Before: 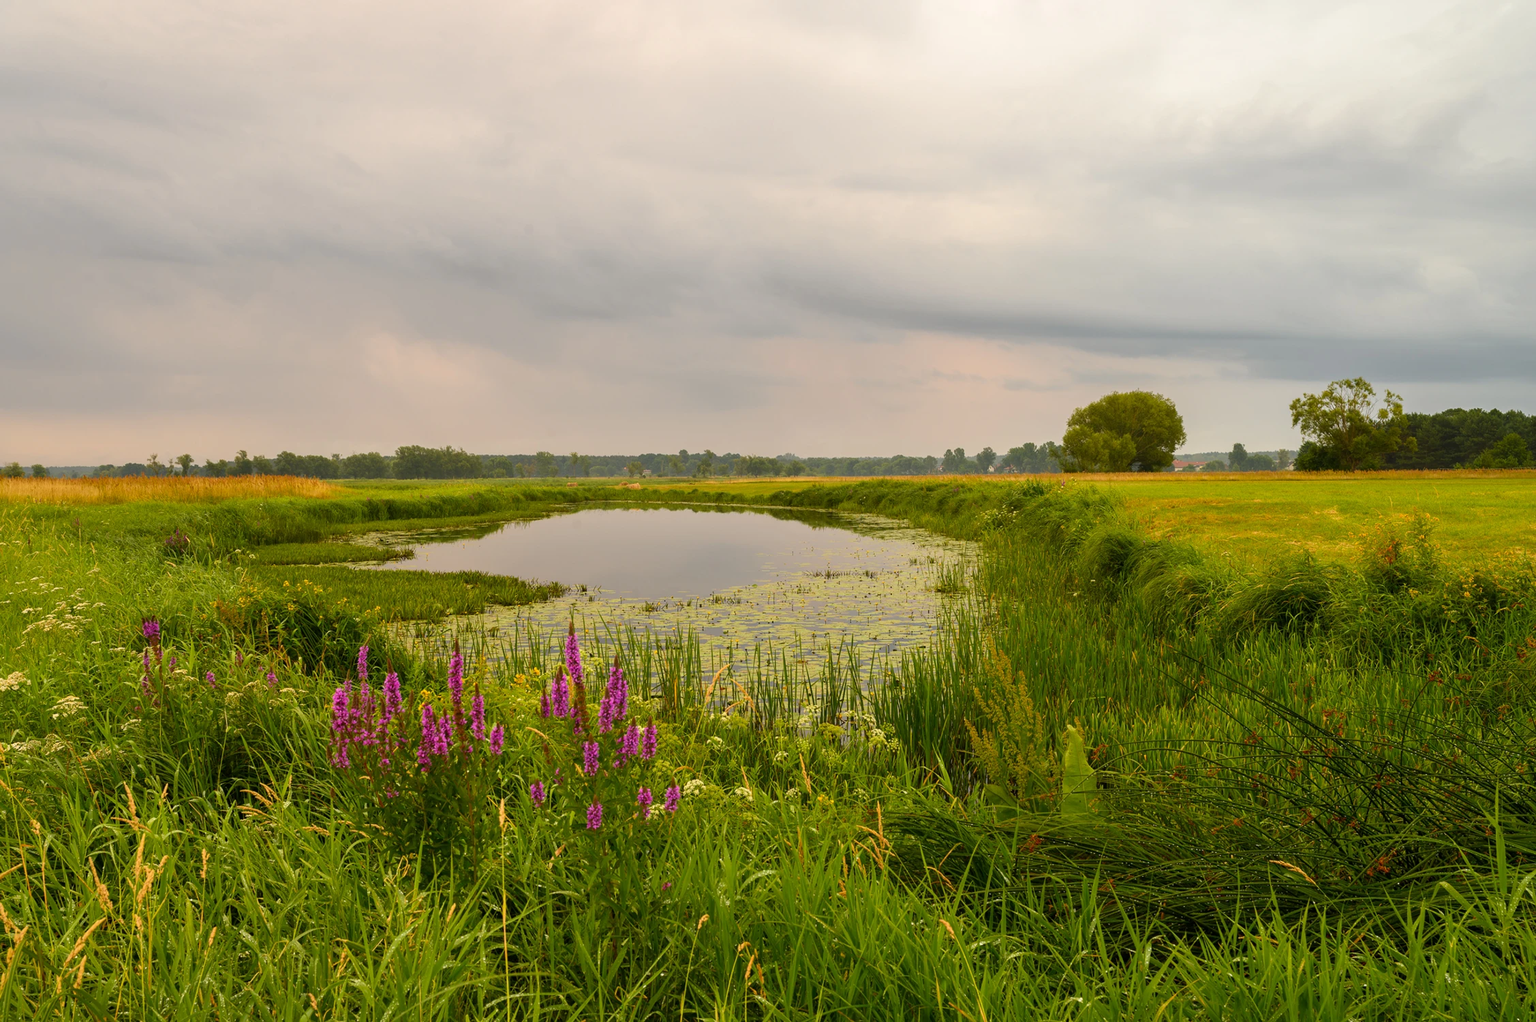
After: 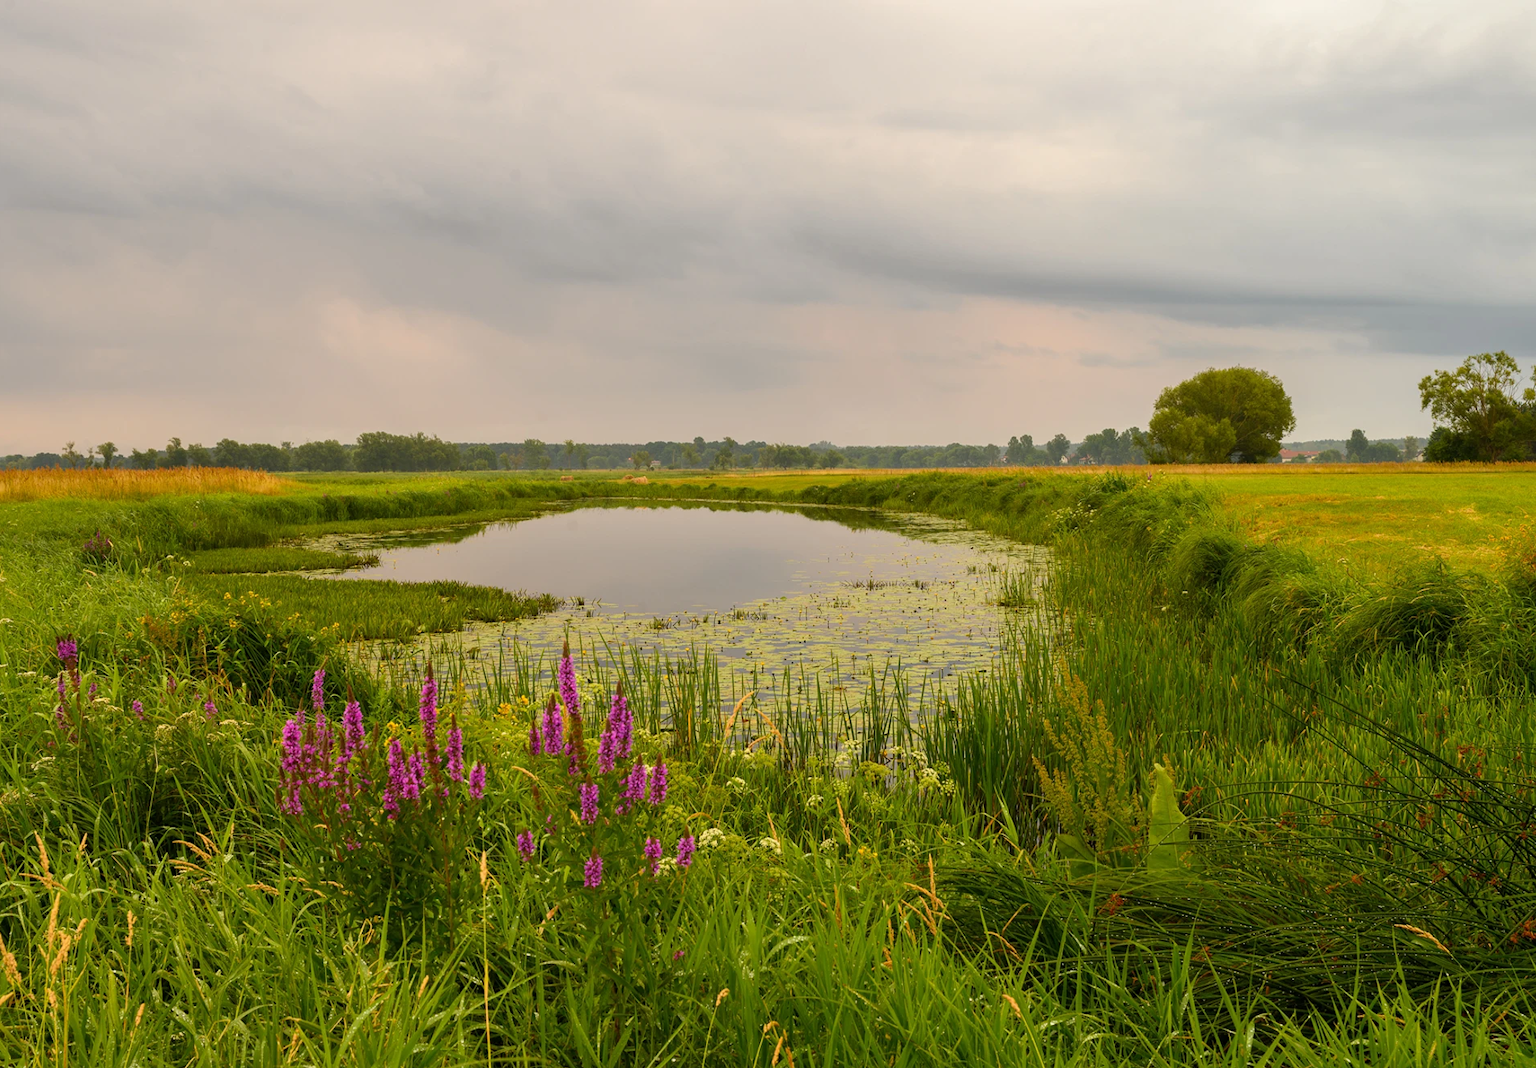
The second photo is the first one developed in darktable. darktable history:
crop: left 6.169%, top 8.003%, right 9.541%, bottom 3.927%
